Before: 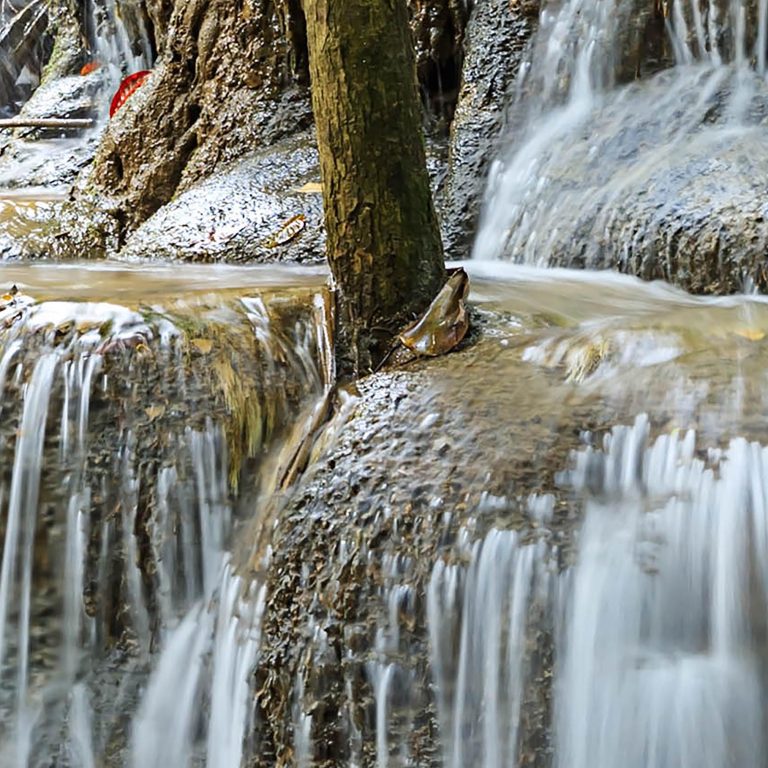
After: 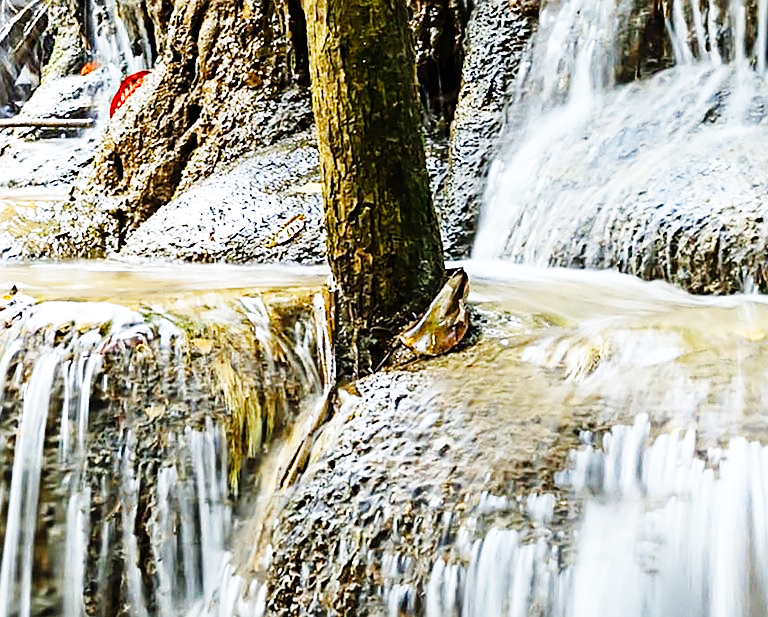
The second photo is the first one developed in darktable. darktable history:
base curve: curves: ch0 [(0, 0) (0, 0) (0.002, 0.001) (0.008, 0.003) (0.019, 0.011) (0.037, 0.037) (0.064, 0.11) (0.102, 0.232) (0.152, 0.379) (0.216, 0.524) (0.296, 0.665) (0.394, 0.789) (0.512, 0.881) (0.651, 0.945) (0.813, 0.986) (1, 1)], preserve colors none
crop: bottom 19.644%
sharpen: on, module defaults
